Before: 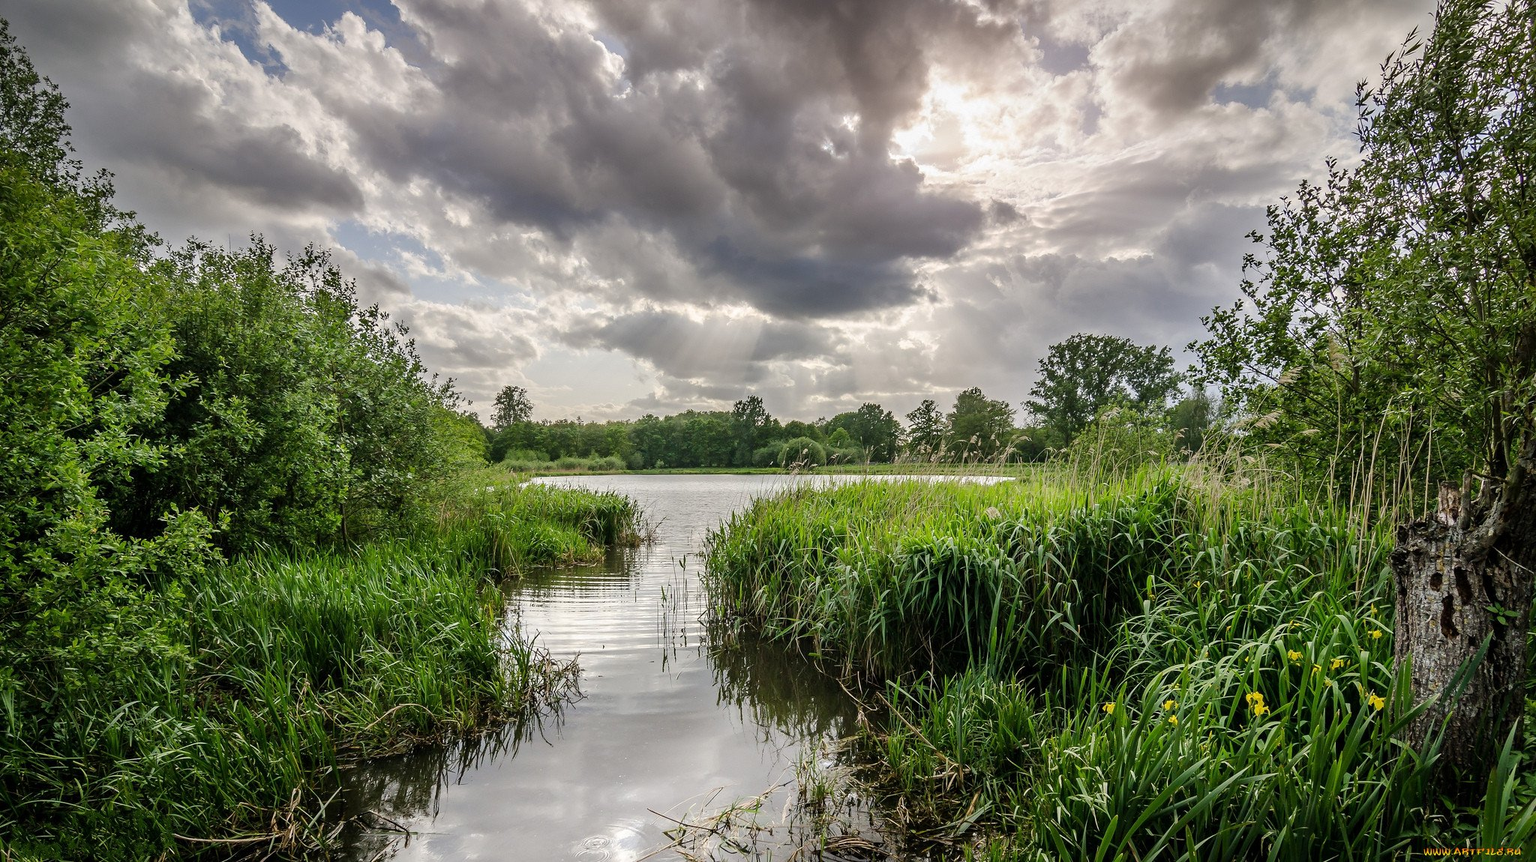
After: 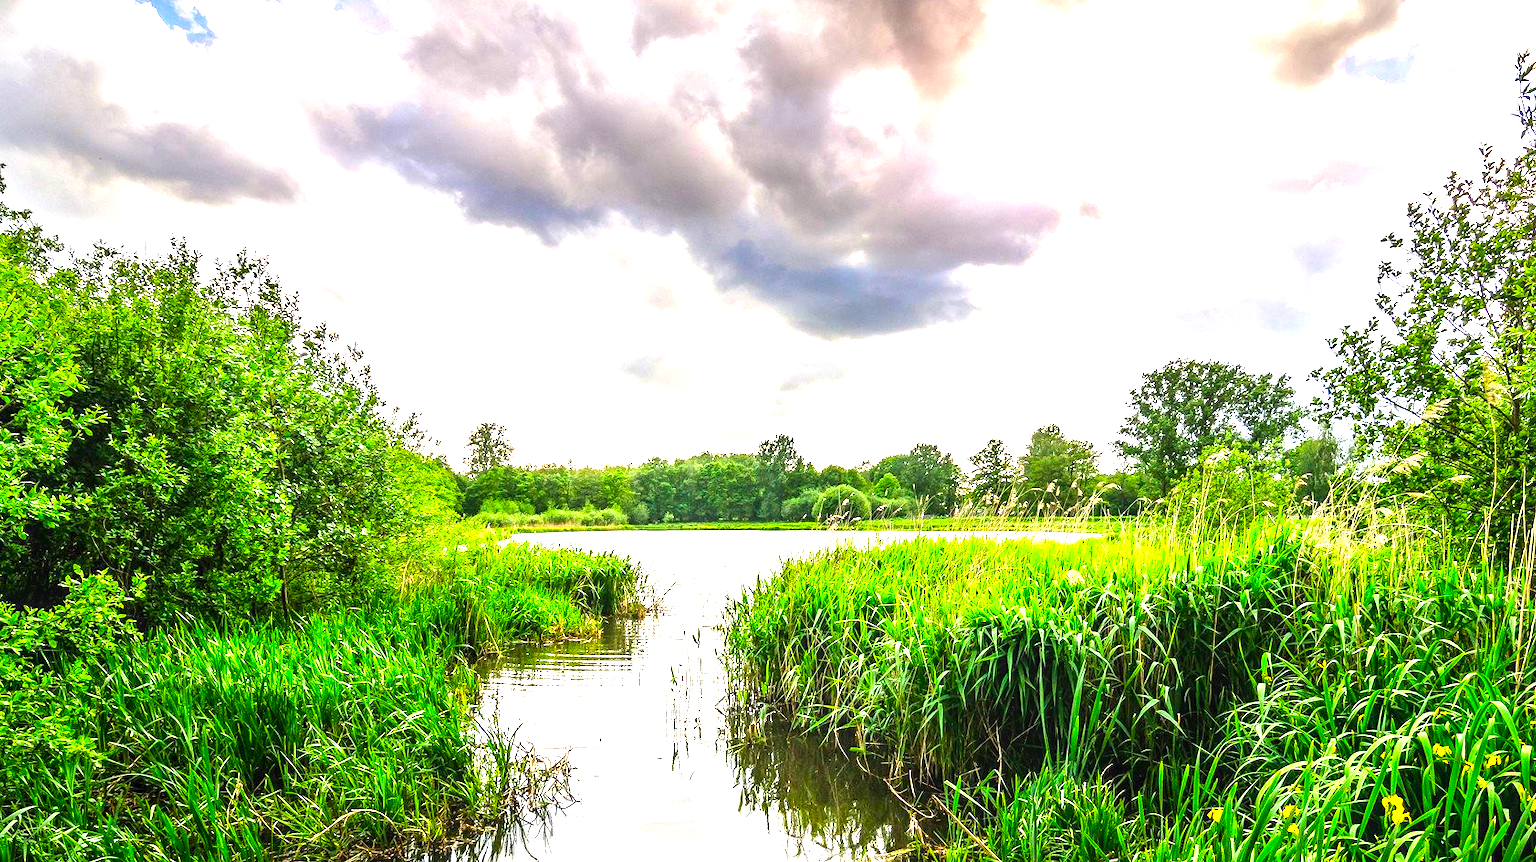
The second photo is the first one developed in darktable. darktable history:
exposure: black level correction 0, exposure 1.45 EV, compensate exposure bias true, compensate highlight preservation false
color correction: saturation 1.8
tone equalizer: -8 EV -0.417 EV, -7 EV -0.389 EV, -6 EV -0.333 EV, -5 EV -0.222 EV, -3 EV 0.222 EV, -2 EV 0.333 EV, -1 EV 0.389 EV, +0 EV 0.417 EV, edges refinement/feathering 500, mask exposure compensation -1.57 EV, preserve details no
local contrast: on, module defaults
crop and rotate: left 7.196%, top 4.574%, right 10.605%, bottom 13.178%
